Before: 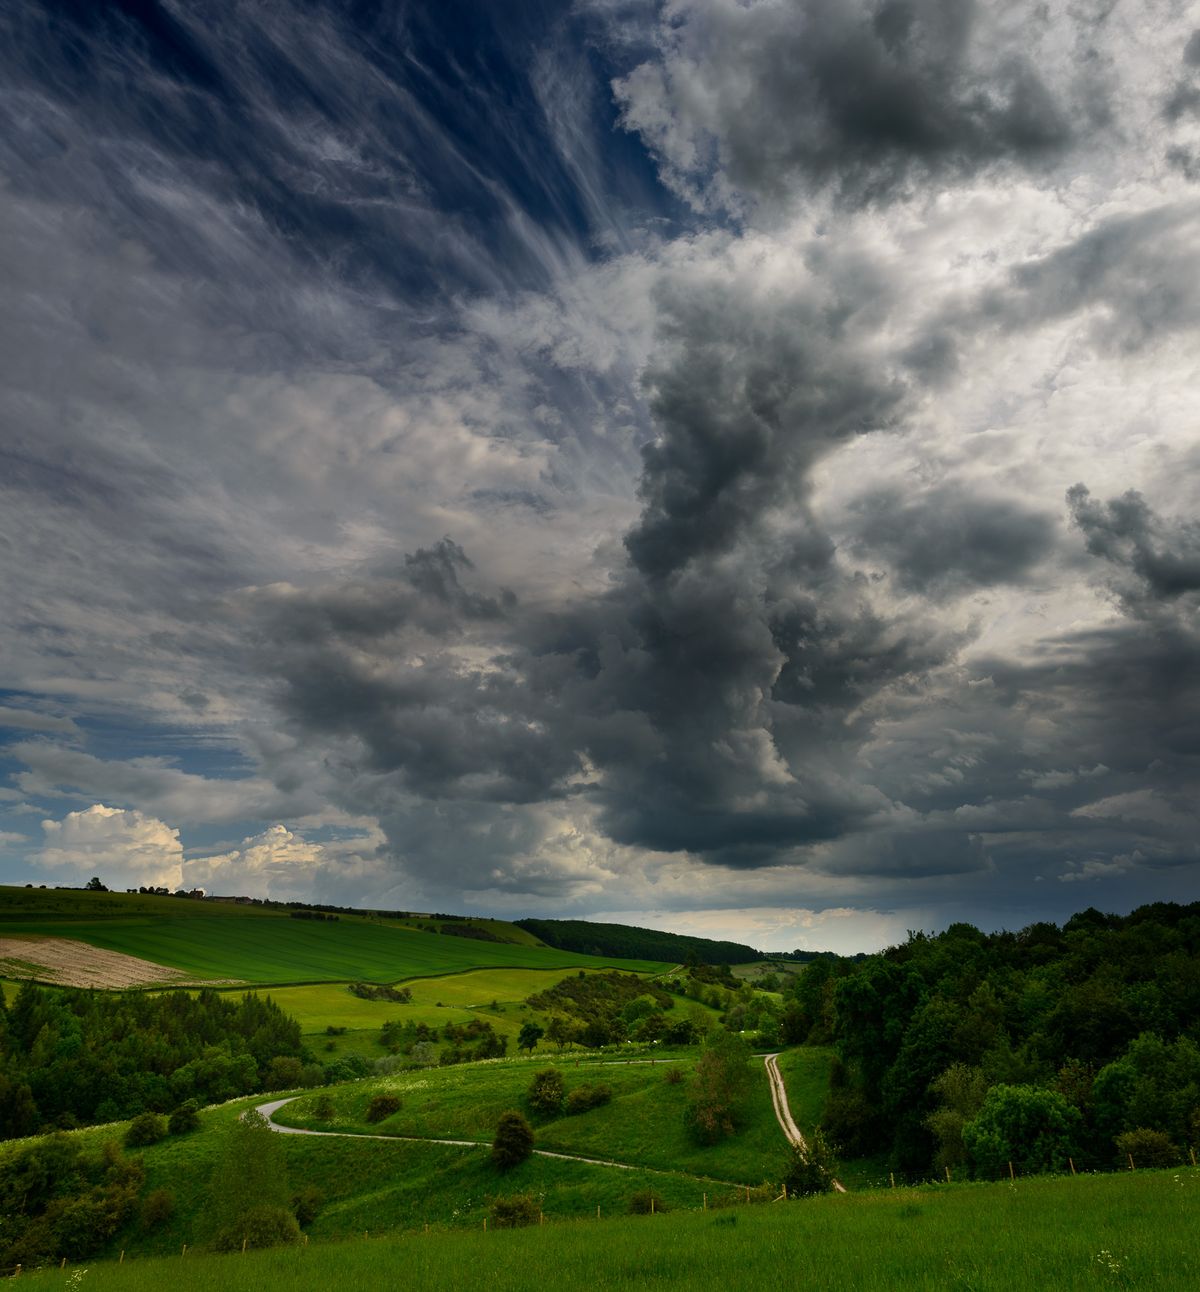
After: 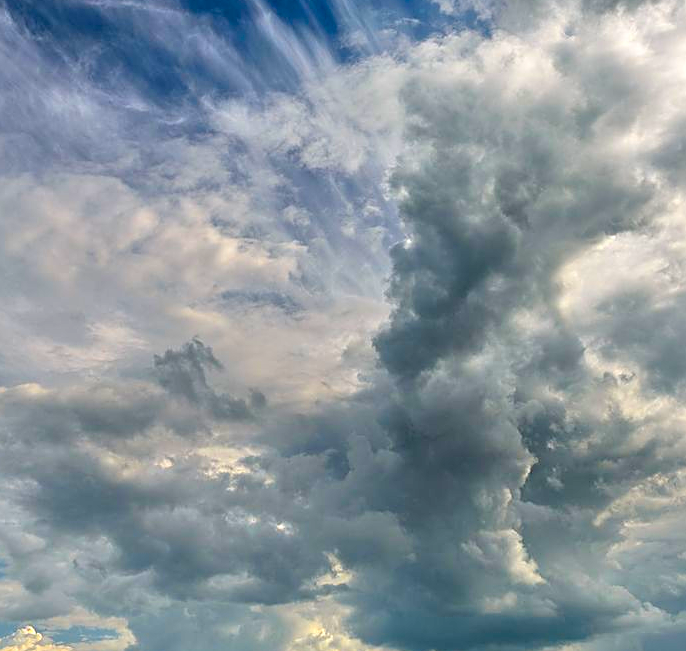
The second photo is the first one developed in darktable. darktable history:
sharpen: on, module defaults
tone equalizer: -7 EV 0.15 EV, -6 EV 0.6 EV, -5 EV 1.15 EV, -4 EV 1.33 EV, -3 EV 1.15 EV, -2 EV 0.6 EV, -1 EV 0.15 EV, mask exposure compensation -0.5 EV
color balance rgb: perceptual saturation grading › global saturation 36%, perceptual brilliance grading › global brilliance 10%, global vibrance 20%
crop: left 20.932%, top 15.471%, right 21.848%, bottom 34.081%
